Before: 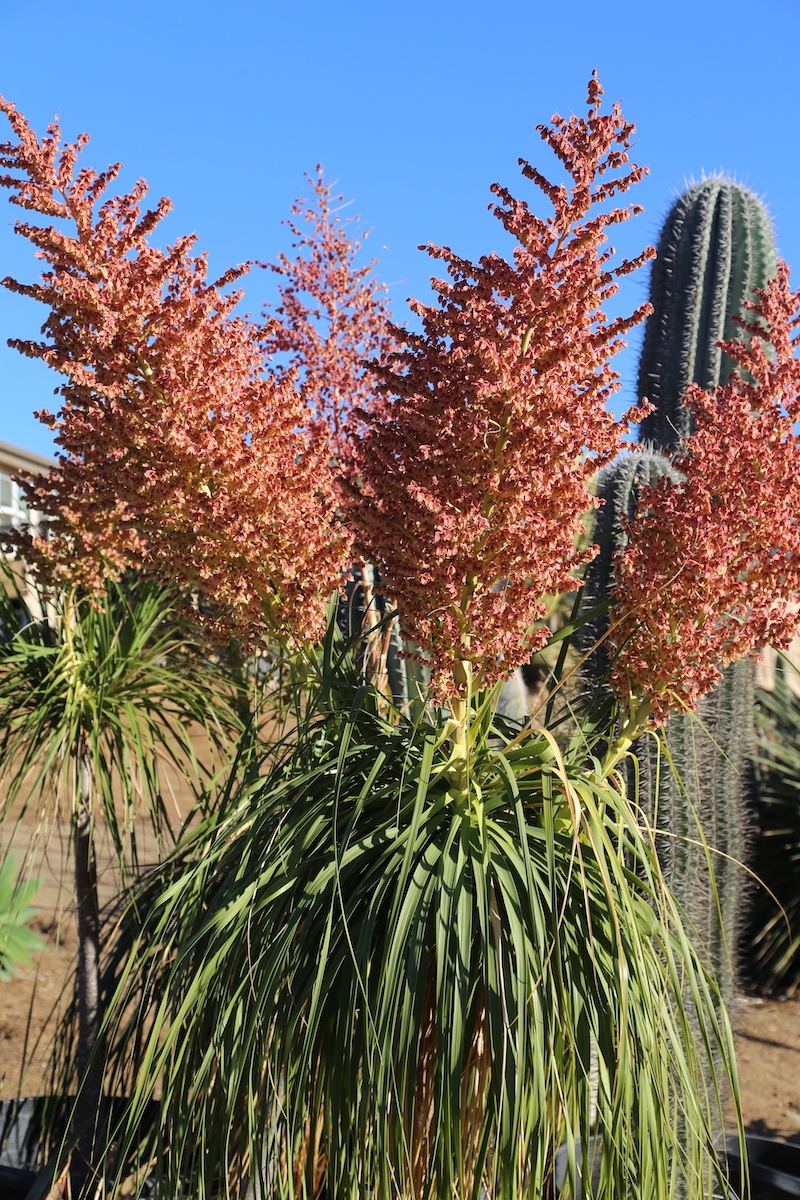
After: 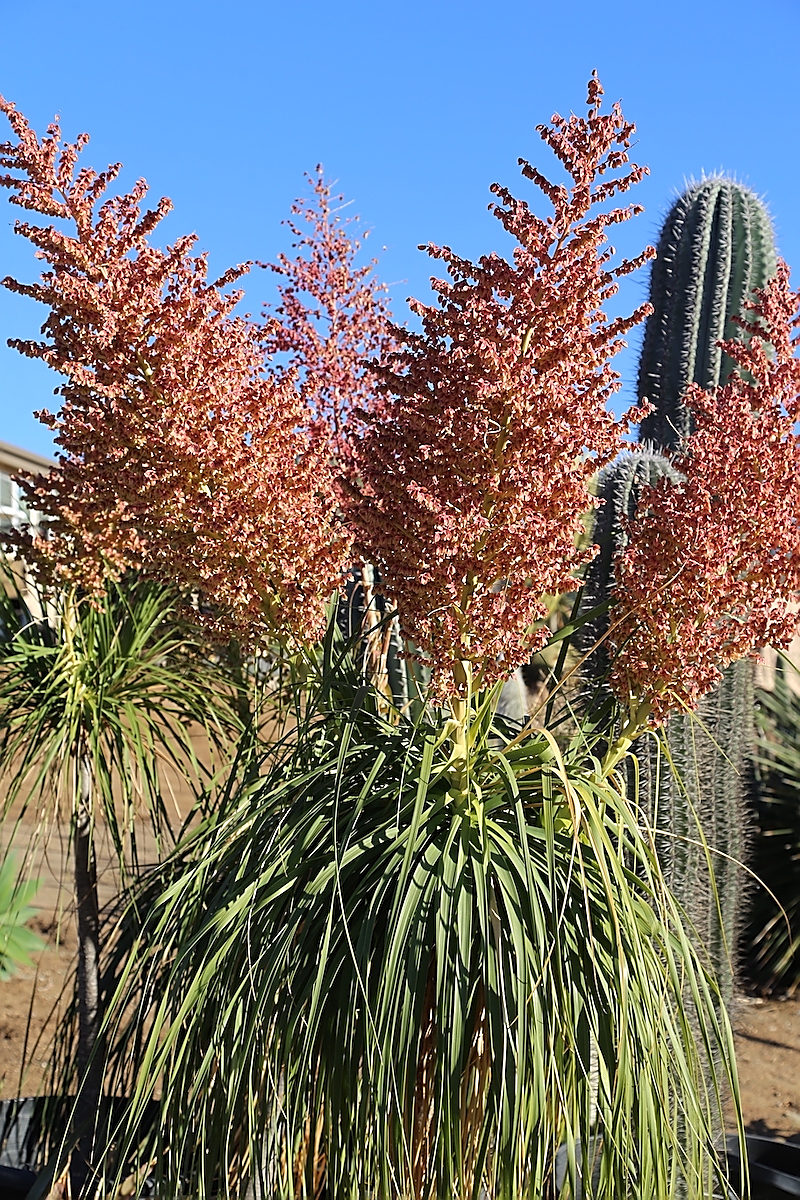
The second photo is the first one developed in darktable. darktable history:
tone equalizer: on, module defaults
sharpen: radius 1.4, amount 1.25, threshold 0.7
